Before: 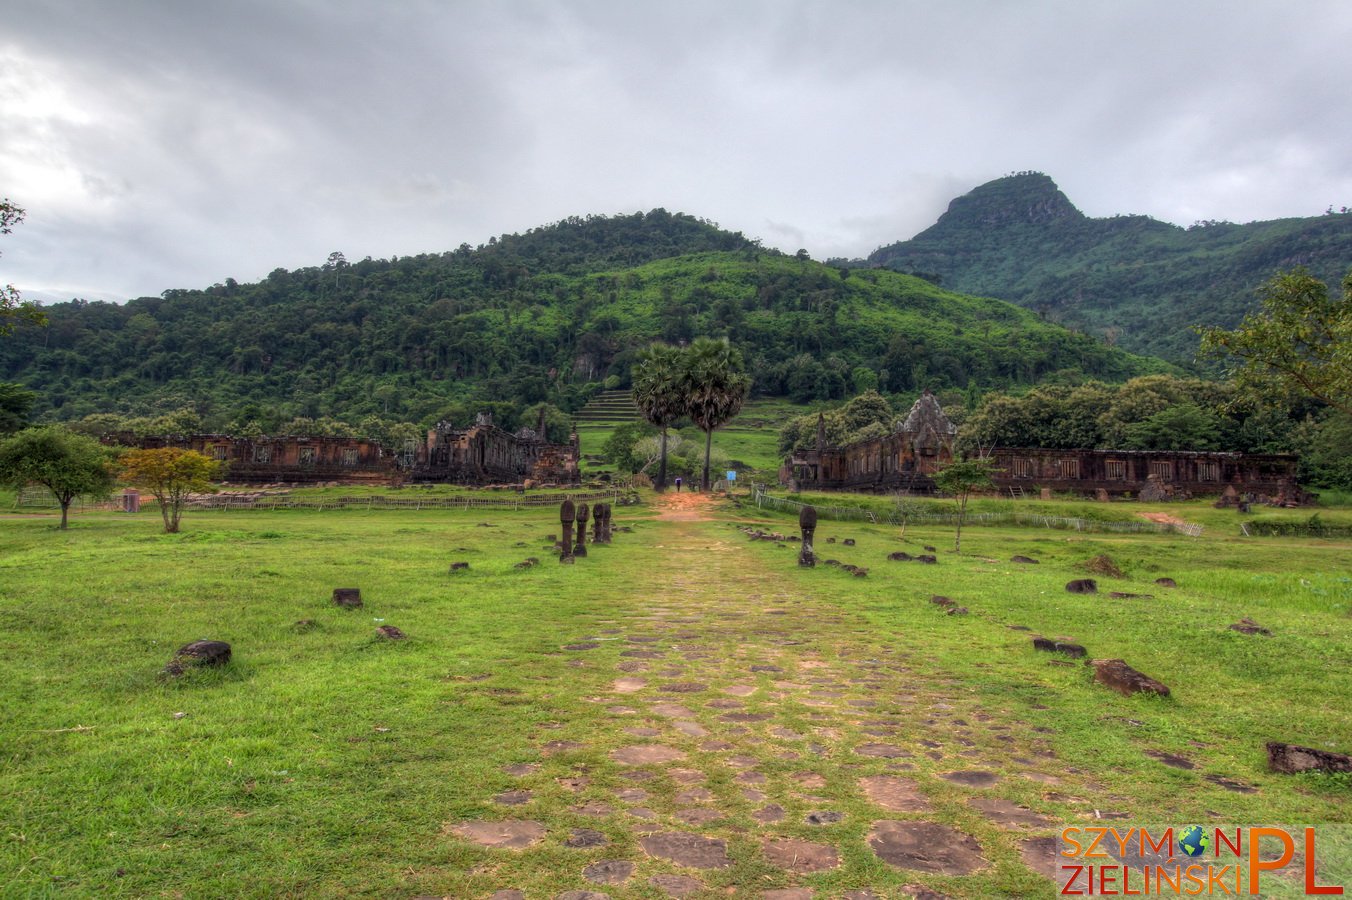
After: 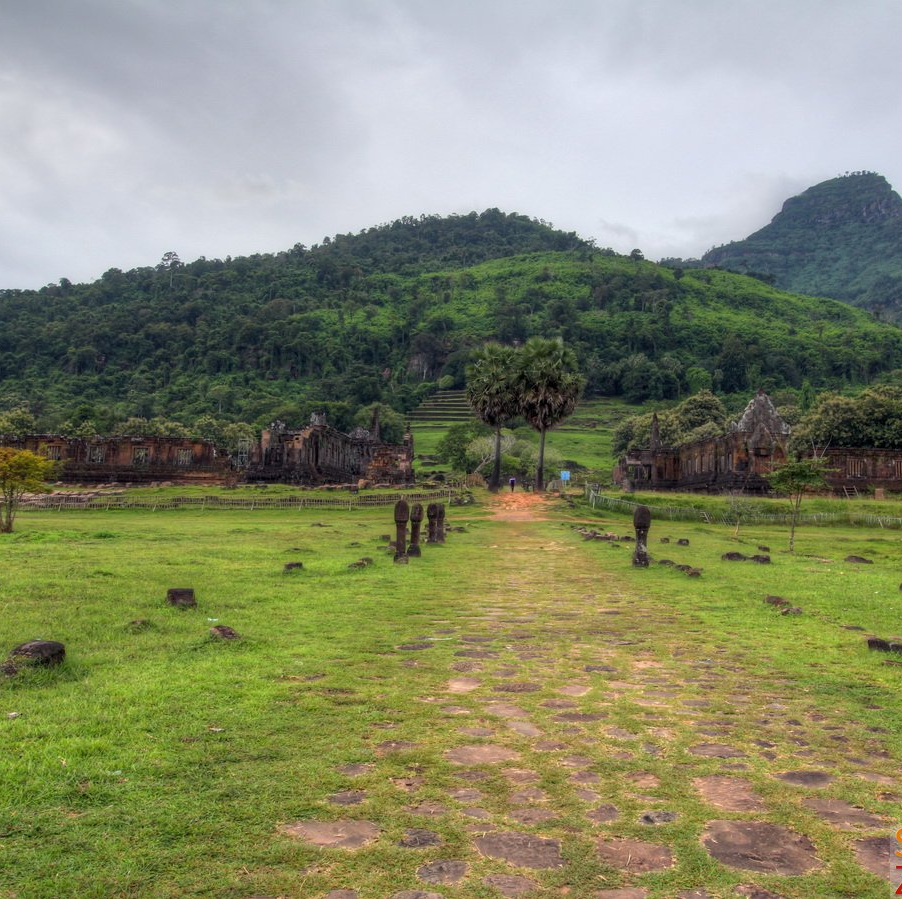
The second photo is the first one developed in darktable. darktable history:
crop and rotate: left 12.301%, right 20.923%
